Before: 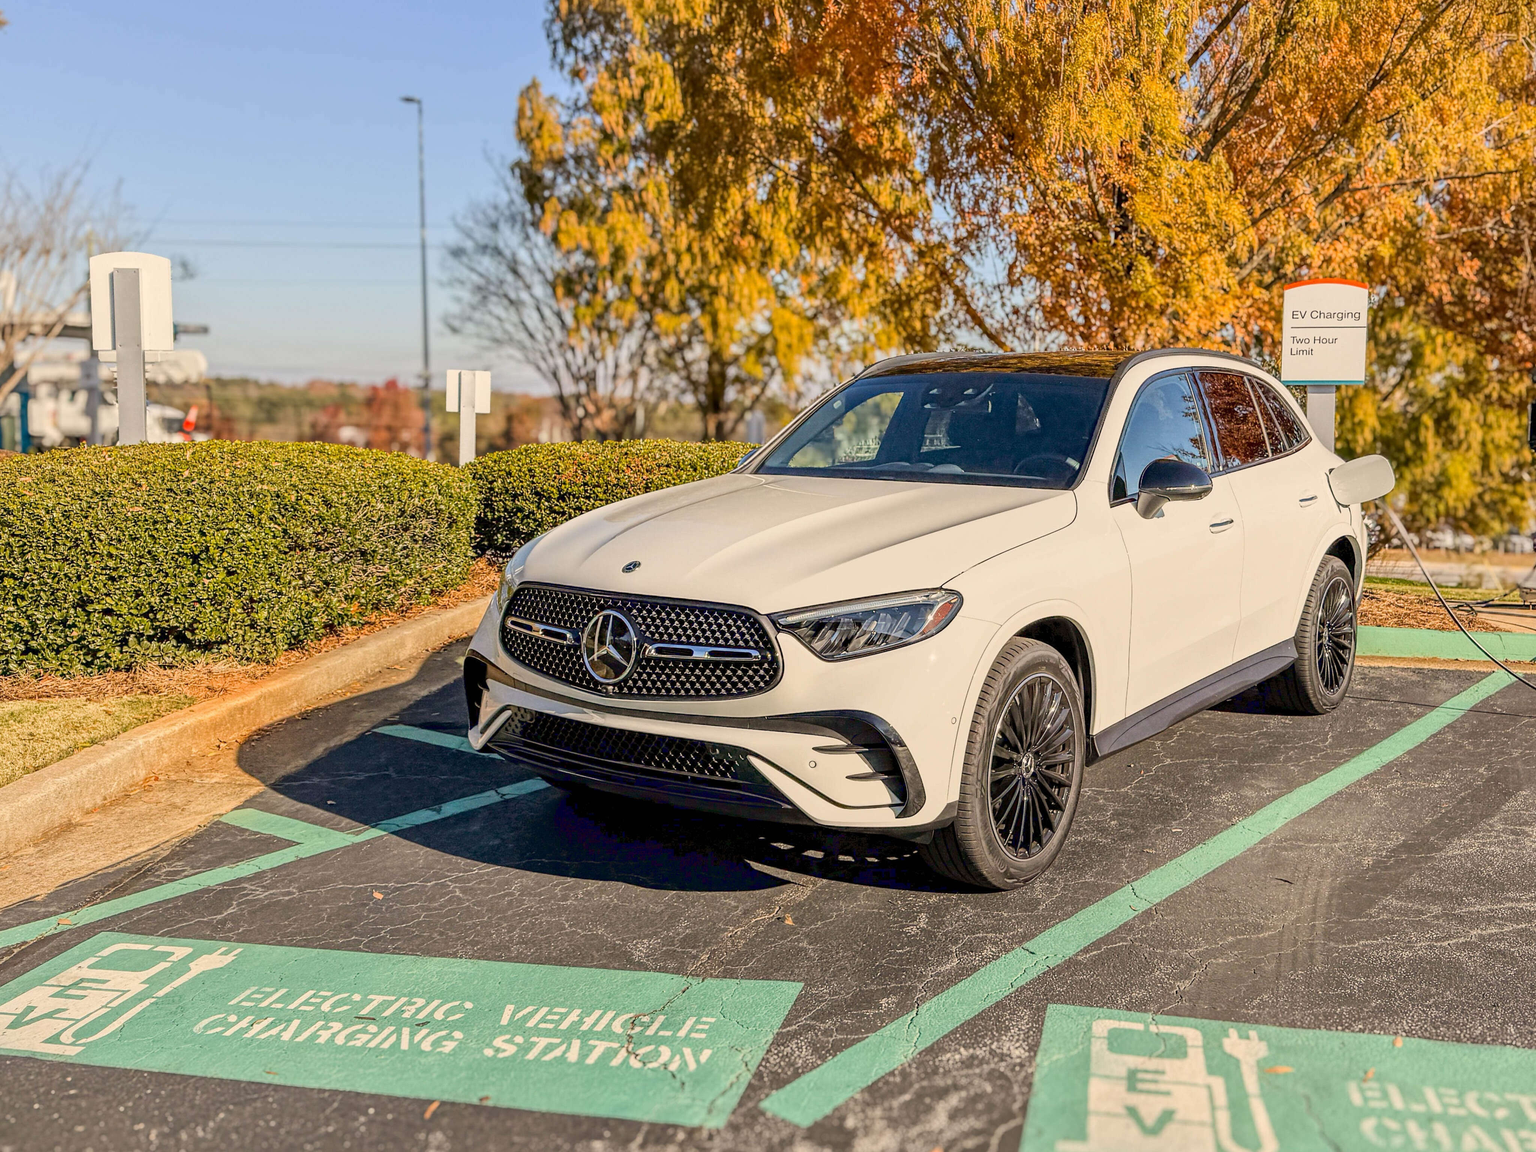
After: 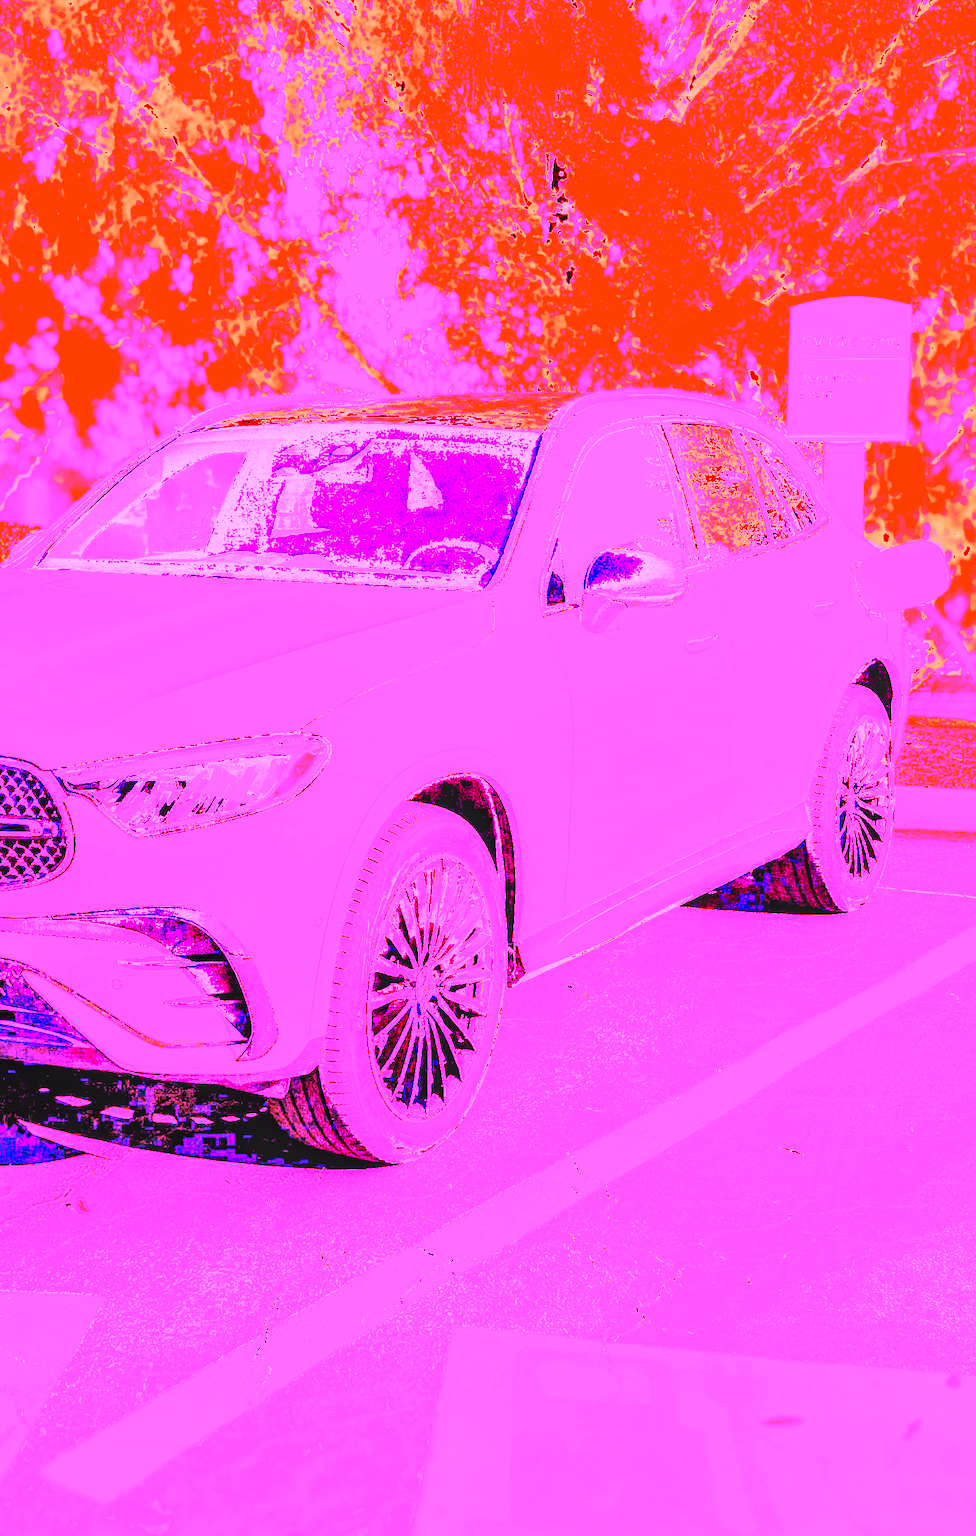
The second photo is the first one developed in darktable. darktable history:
white balance: red 8, blue 8
crop: left 47.628%, top 6.643%, right 7.874%
local contrast: on, module defaults
shadows and highlights: low approximation 0.01, soften with gaussian
tone equalizer: -8 EV -0.75 EV, -7 EV -0.7 EV, -6 EV -0.6 EV, -5 EV -0.4 EV, -3 EV 0.4 EV, -2 EV 0.6 EV, -1 EV 0.7 EV, +0 EV 0.75 EV, edges refinement/feathering 500, mask exposure compensation -1.57 EV, preserve details no
